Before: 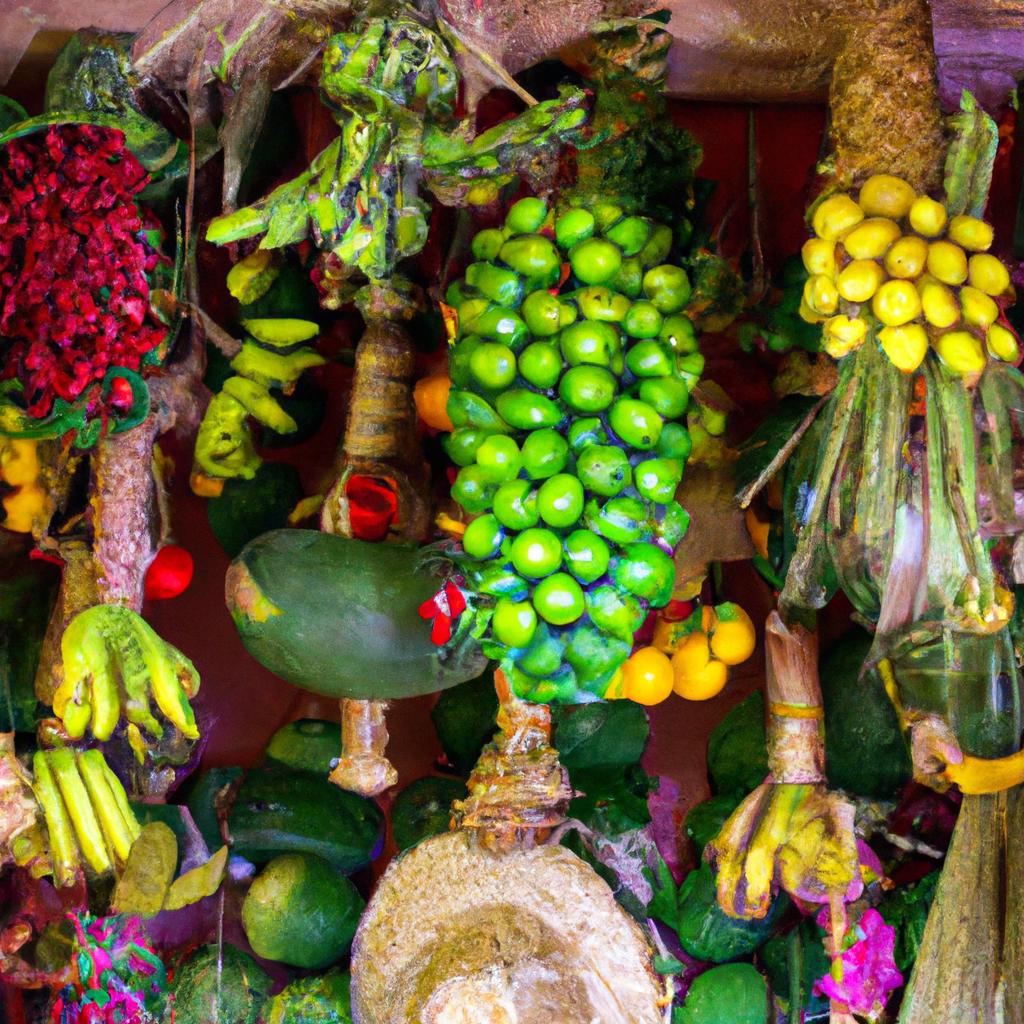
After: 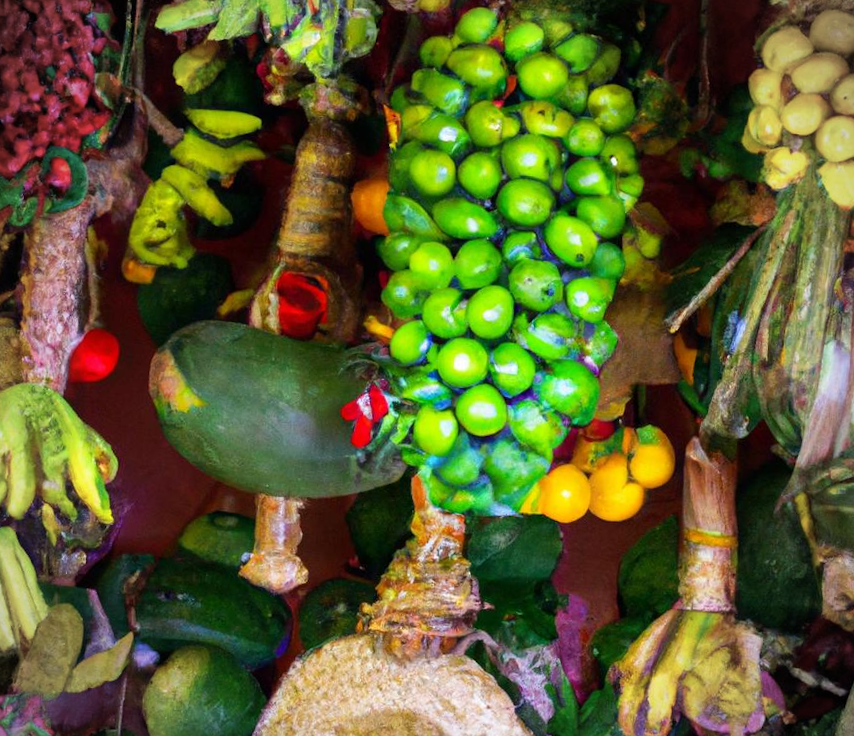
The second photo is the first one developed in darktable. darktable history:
vignetting: on, module defaults
crop and rotate: angle -4.1°, left 9.739%, top 20.772%, right 12.159%, bottom 11.901%
